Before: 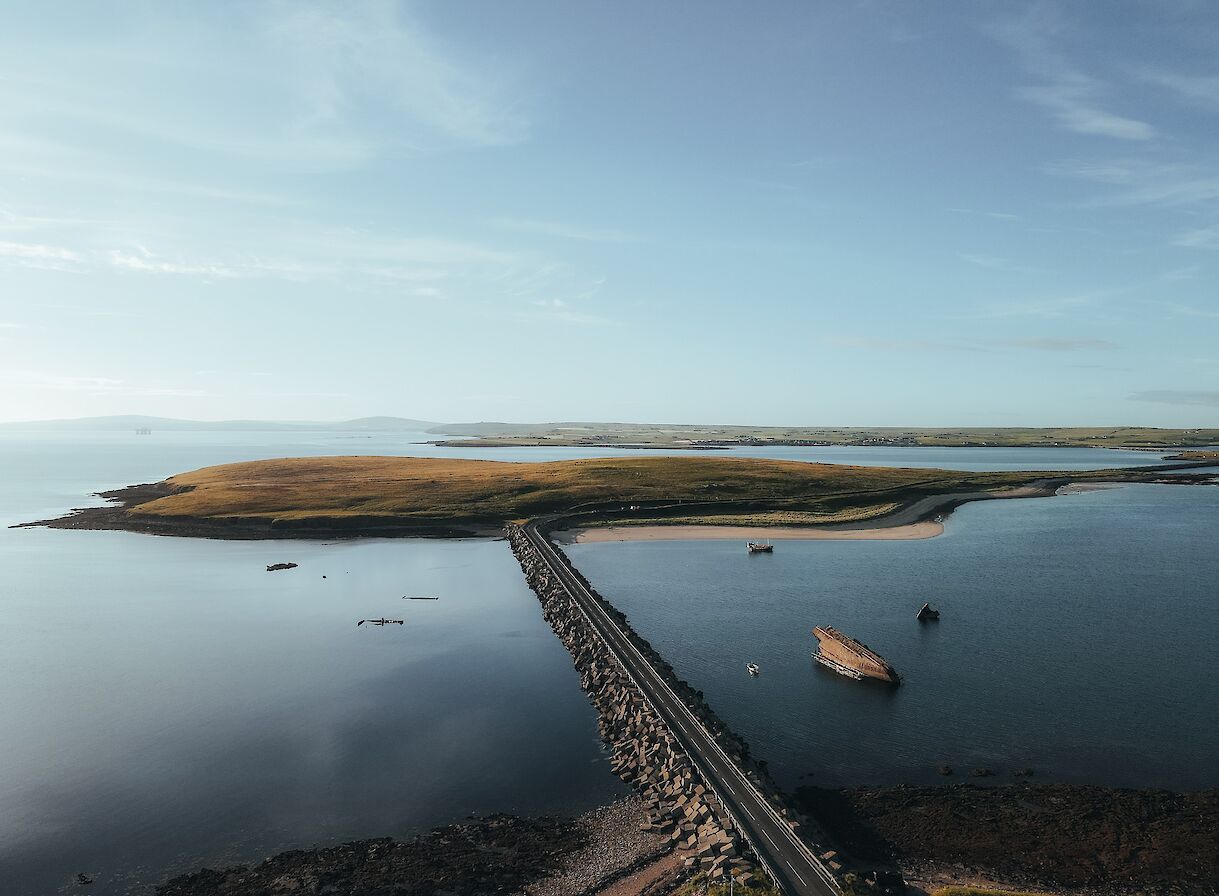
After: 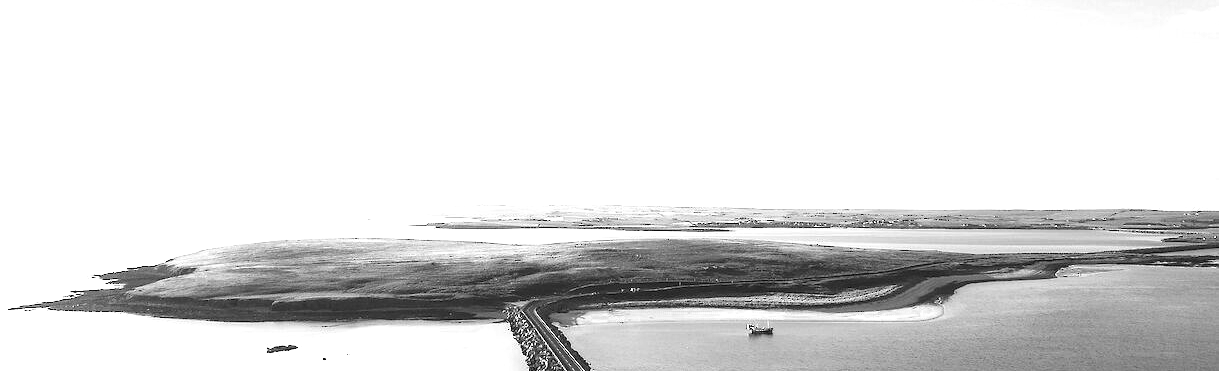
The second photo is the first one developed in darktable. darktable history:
crop and rotate: top 24.424%, bottom 34.142%
exposure: black level correction 0, exposure 1.375 EV, compensate highlight preservation false
color zones: curves: ch0 [(0.004, 0.588) (0.116, 0.636) (0.259, 0.476) (0.423, 0.464) (0.75, 0.5)]; ch1 [(0, 0) (0.143, 0) (0.286, 0) (0.429, 0) (0.571, 0) (0.714, 0) (0.857, 0)], mix 26.15%
